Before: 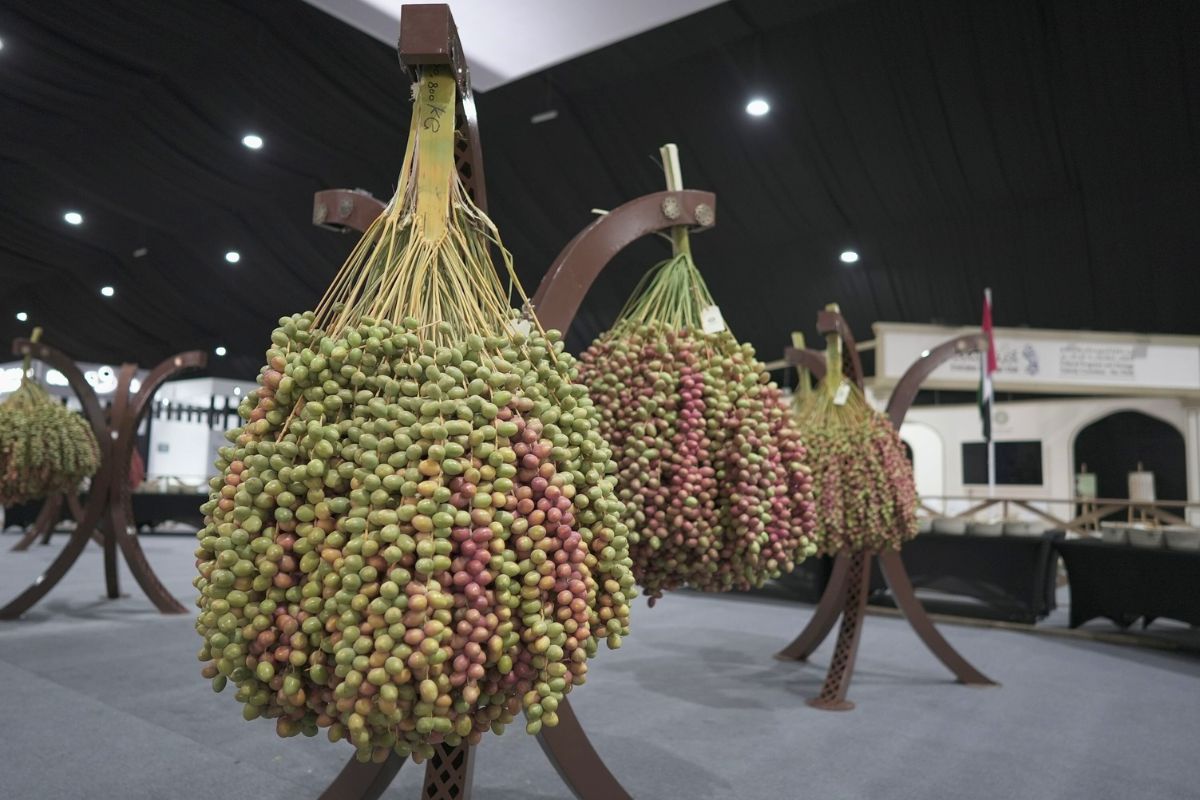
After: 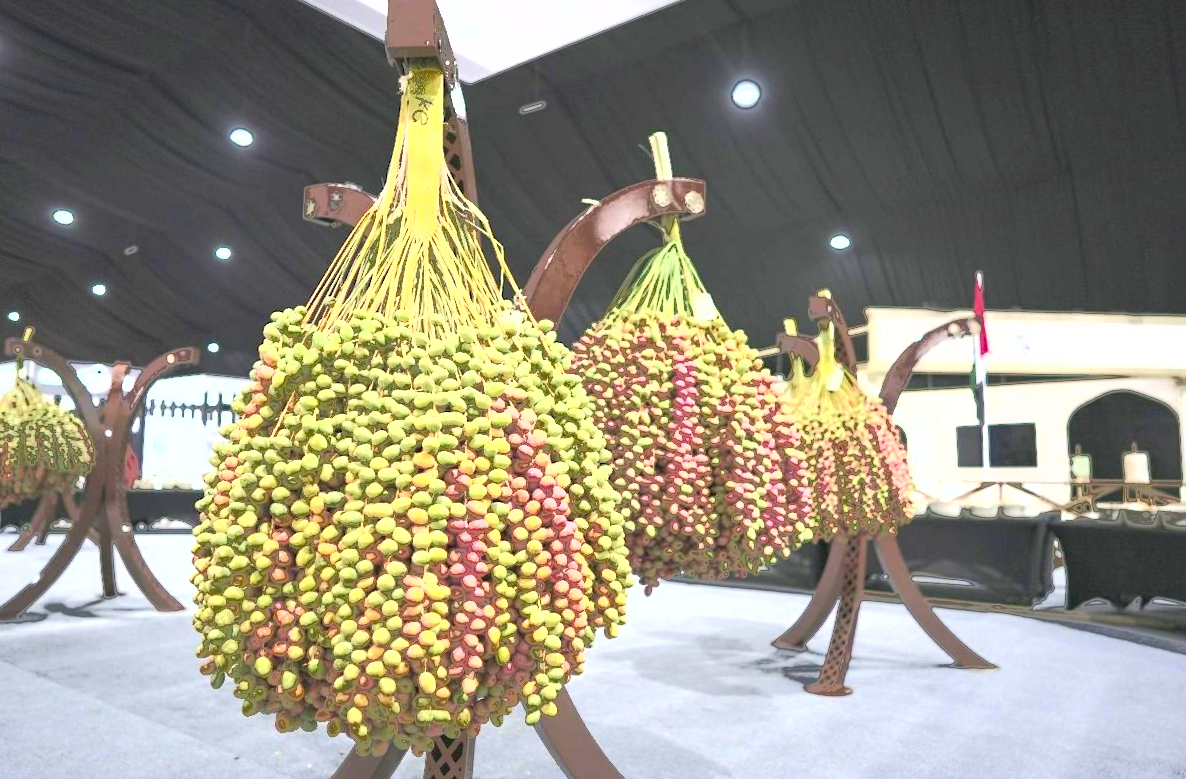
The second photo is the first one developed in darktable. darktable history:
fill light: exposure -0.73 EV, center 0.69, width 2.2
exposure: black level correction 0, exposure 1.675 EV, compensate exposure bias true, compensate highlight preservation false
rotate and perspective: rotation -1°, crop left 0.011, crop right 0.989, crop top 0.025, crop bottom 0.975
contrast brightness saturation: brightness 0.09, saturation 0.19
